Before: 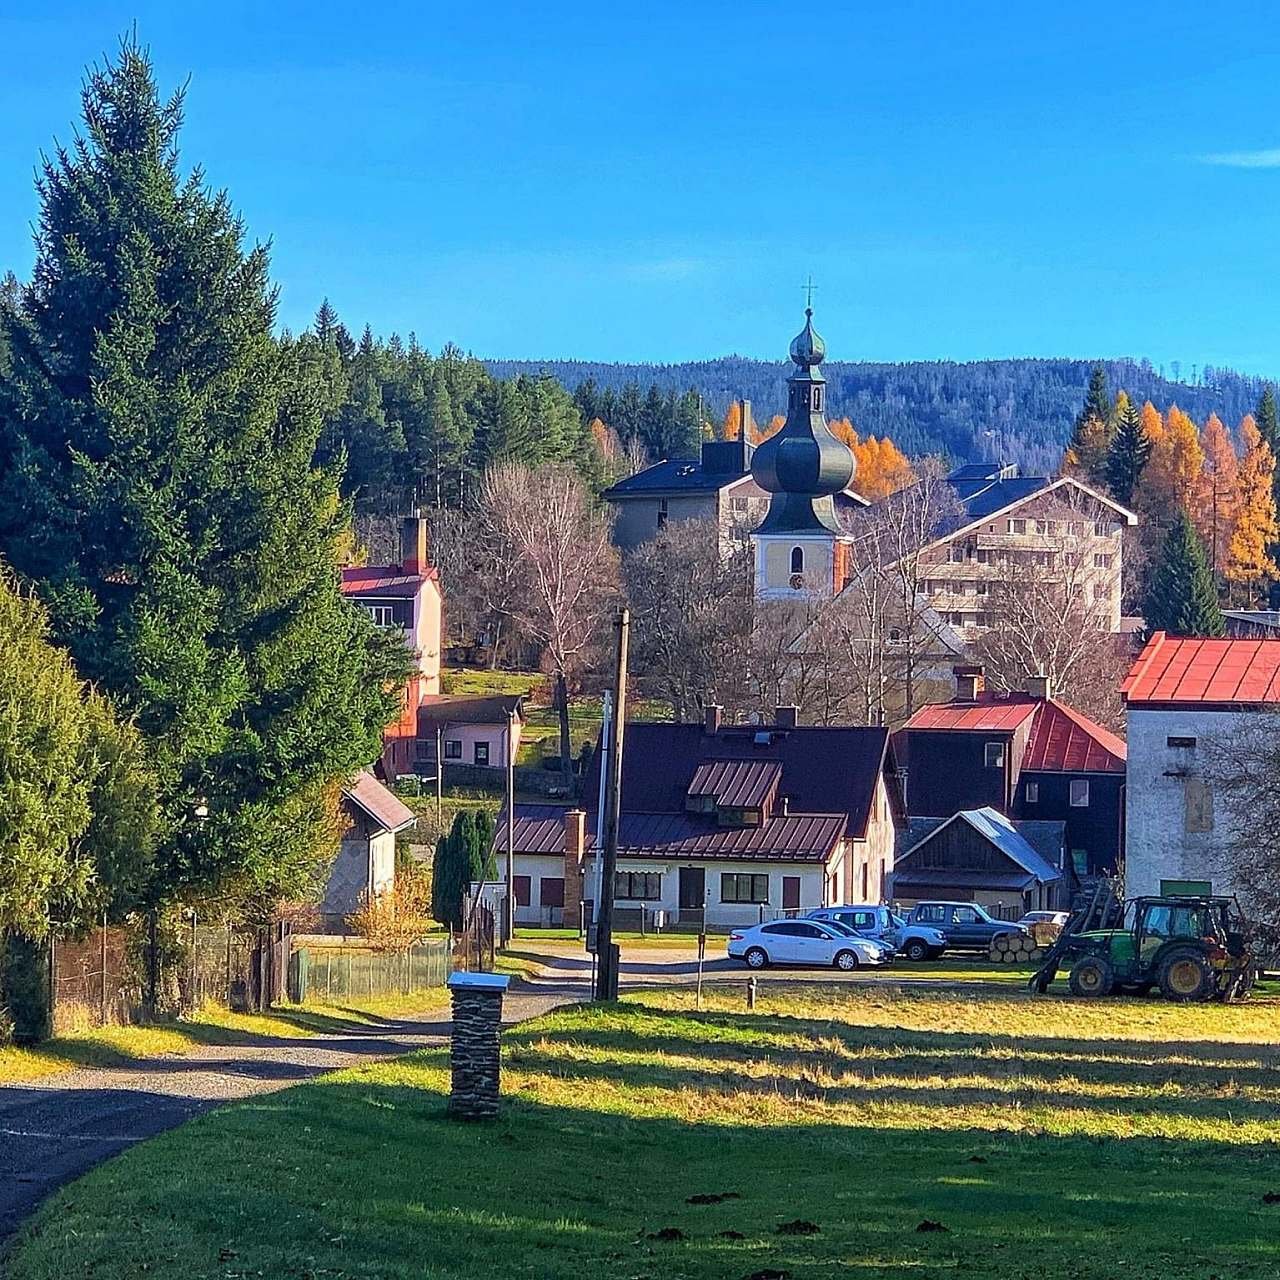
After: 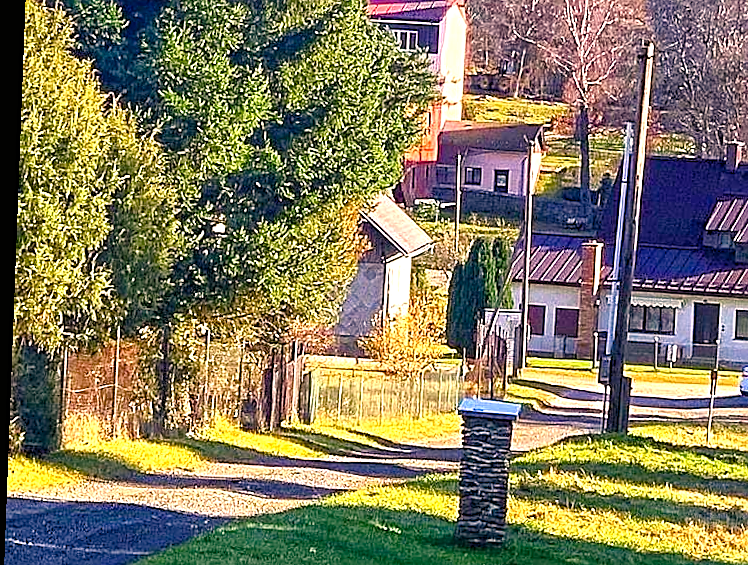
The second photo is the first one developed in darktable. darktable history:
exposure: black level correction 0, exposure 1 EV, compensate exposure bias true, compensate highlight preservation false
rotate and perspective: rotation 2.17°, automatic cropping off
tone equalizer: on, module defaults
color balance rgb: perceptual saturation grading › global saturation 20%, perceptual saturation grading › highlights -25%, perceptual saturation grading › shadows 50%
color correction: highlights a* 11.96, highlights b* 11.58
color zones: mix -62.47%
sharpen: on, module defaults
crop: top 44.483%, right 43.593%, bottom 12.892%
